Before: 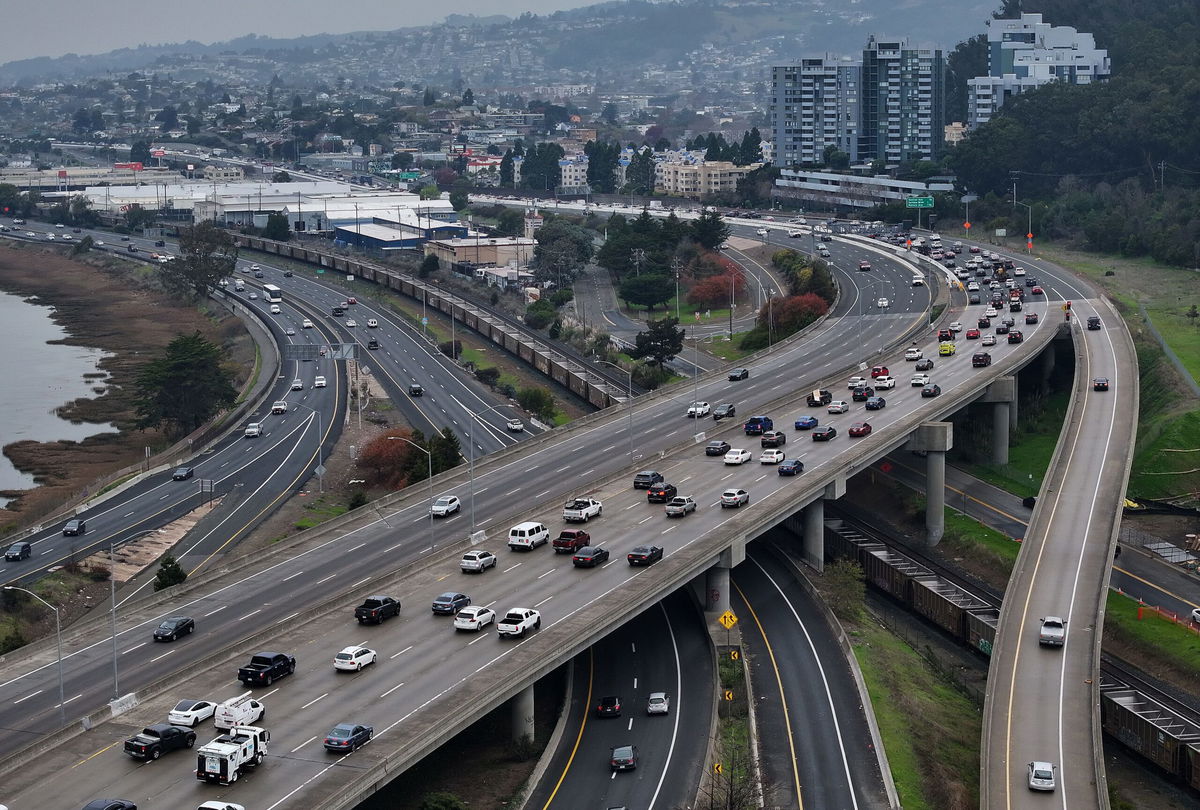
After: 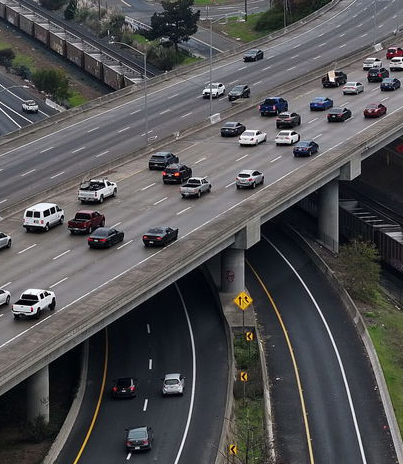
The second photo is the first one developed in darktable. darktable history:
crop: left 40.463%, top 39.418%, right 25.91%, bottom 2.897%
